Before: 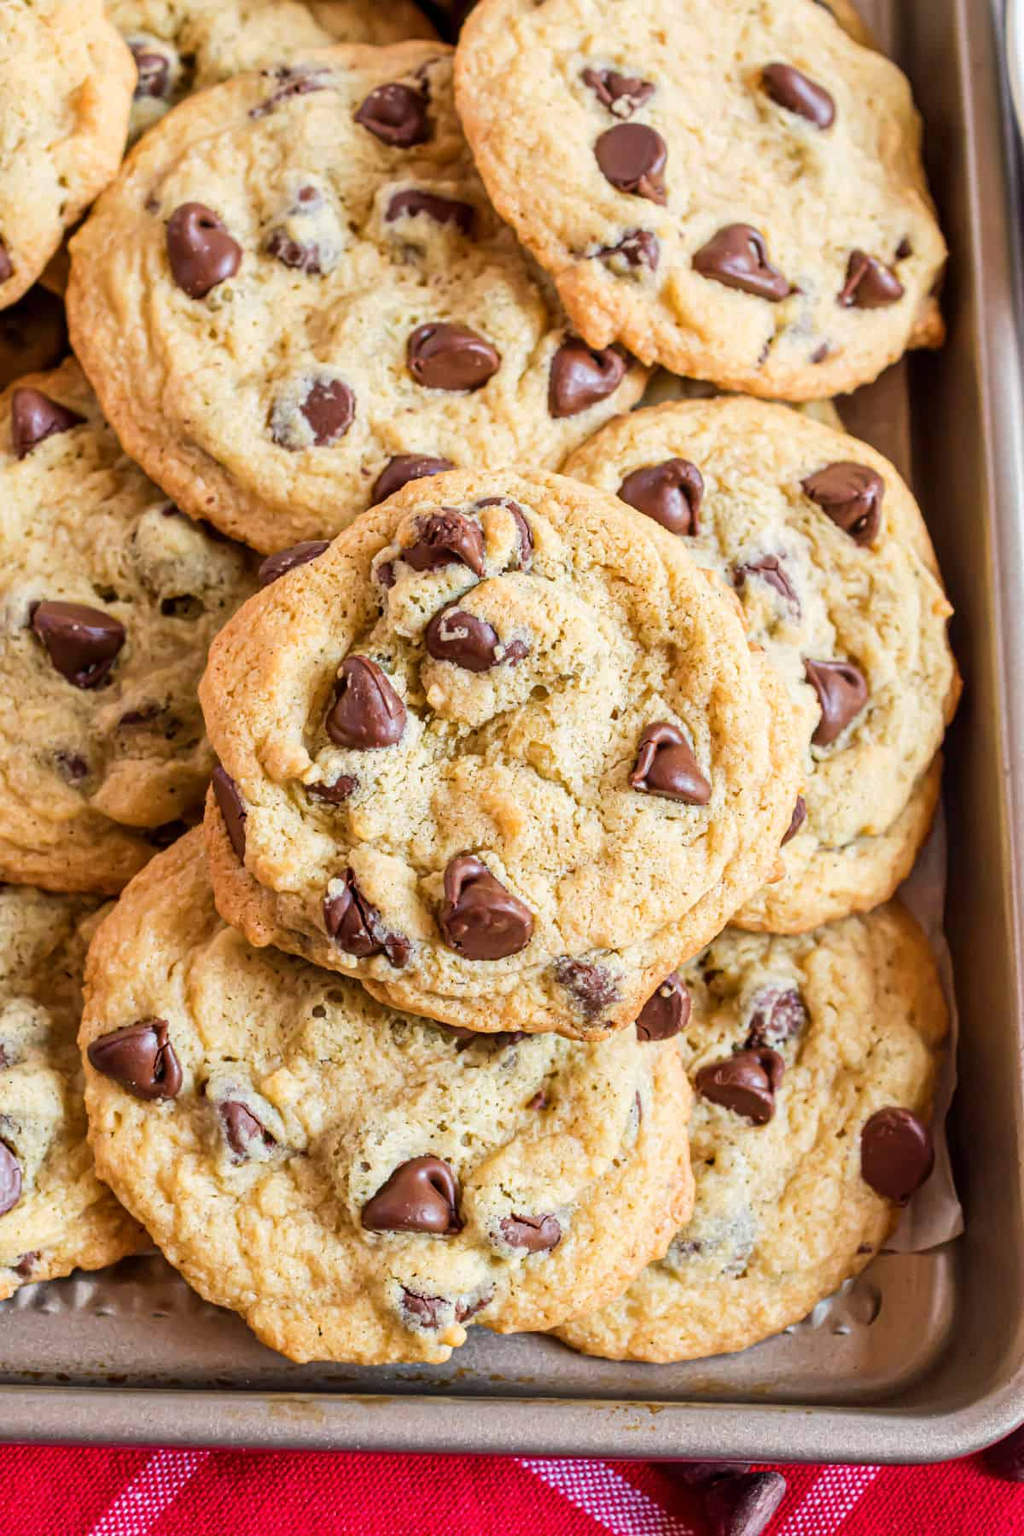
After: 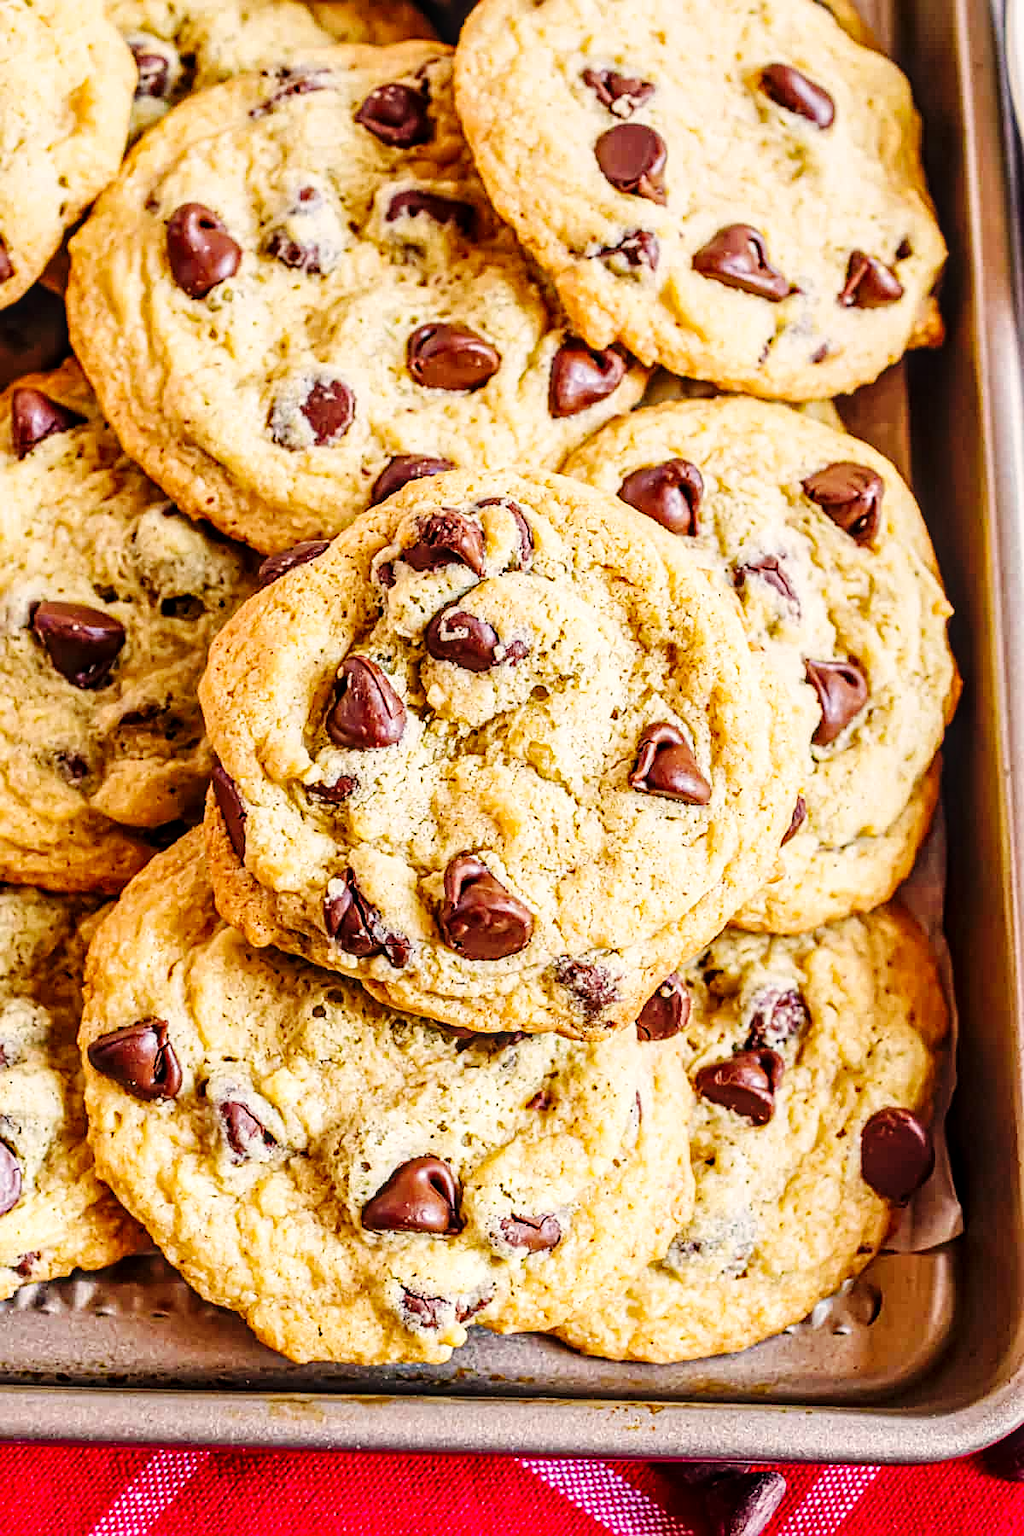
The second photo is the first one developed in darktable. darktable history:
sharpen: amount 0.547
base curve: curves: ch0 [(0, 0) (0.036, 0.025) (0.121, 0.166) (0.206, 0.329) (0.605, 0.79) (1, 1)], preserve colors none
local contrast: detail 130%
haze removal: compatibility mode true, adaptive false
color correction: highlights a* 3.8, highlights b* 5.12
